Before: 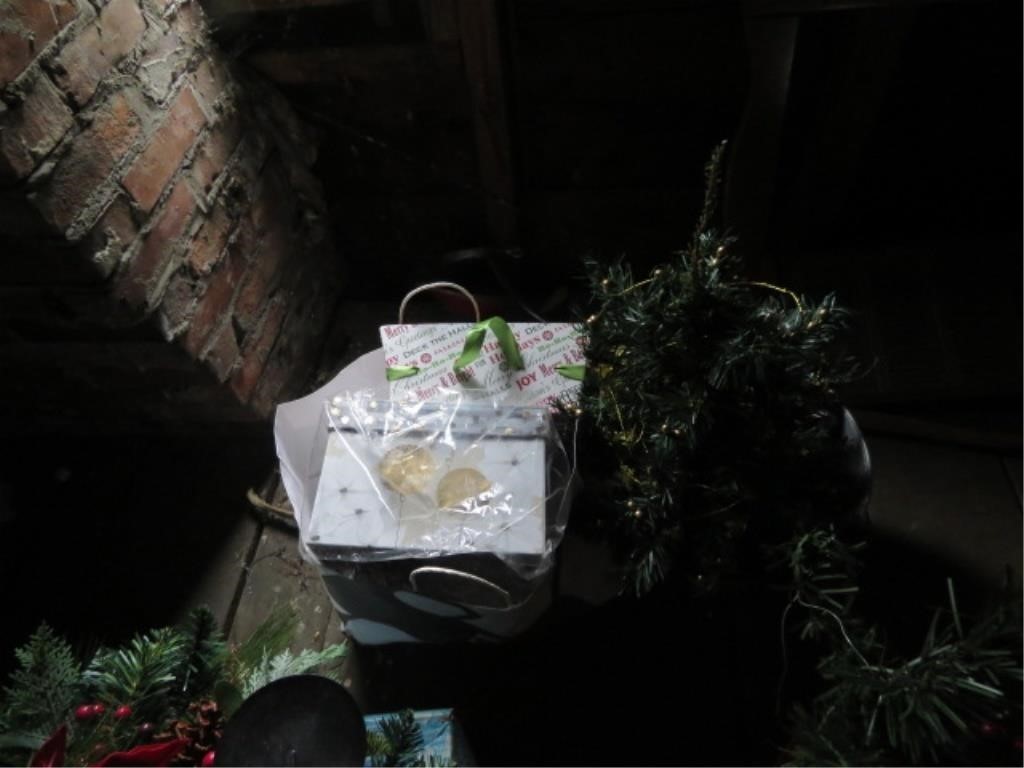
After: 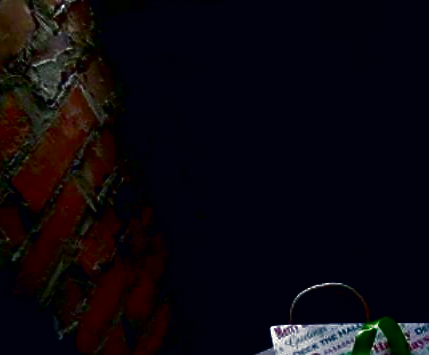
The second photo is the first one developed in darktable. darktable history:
contrast brightness saturation: brightness -1, saturation 1
sharpen: on, module defaults
crop and rotate: left 10.817%, top 0.062%, right 47.194%, bottom 53.626%
color correction: highlights a* 0.207, highlights b* 2.7, shadows a* -0.874, shadows b* -4.78
white balance: red 0.974, blue 1.044
filmic rgb: black relative exposure -8.2 EV, white relative exposure 2.2 EV, threshold 3 EV, hardness 7.11, latitude 75%, contrast 1.325, highlights saturation mix -2%, shadows ↔ highlights balance 30%, preserve chrominance no, color science v5 (2021), contrast in shadows safe, contrast in highlights safe, enable highlight reconstruction true
